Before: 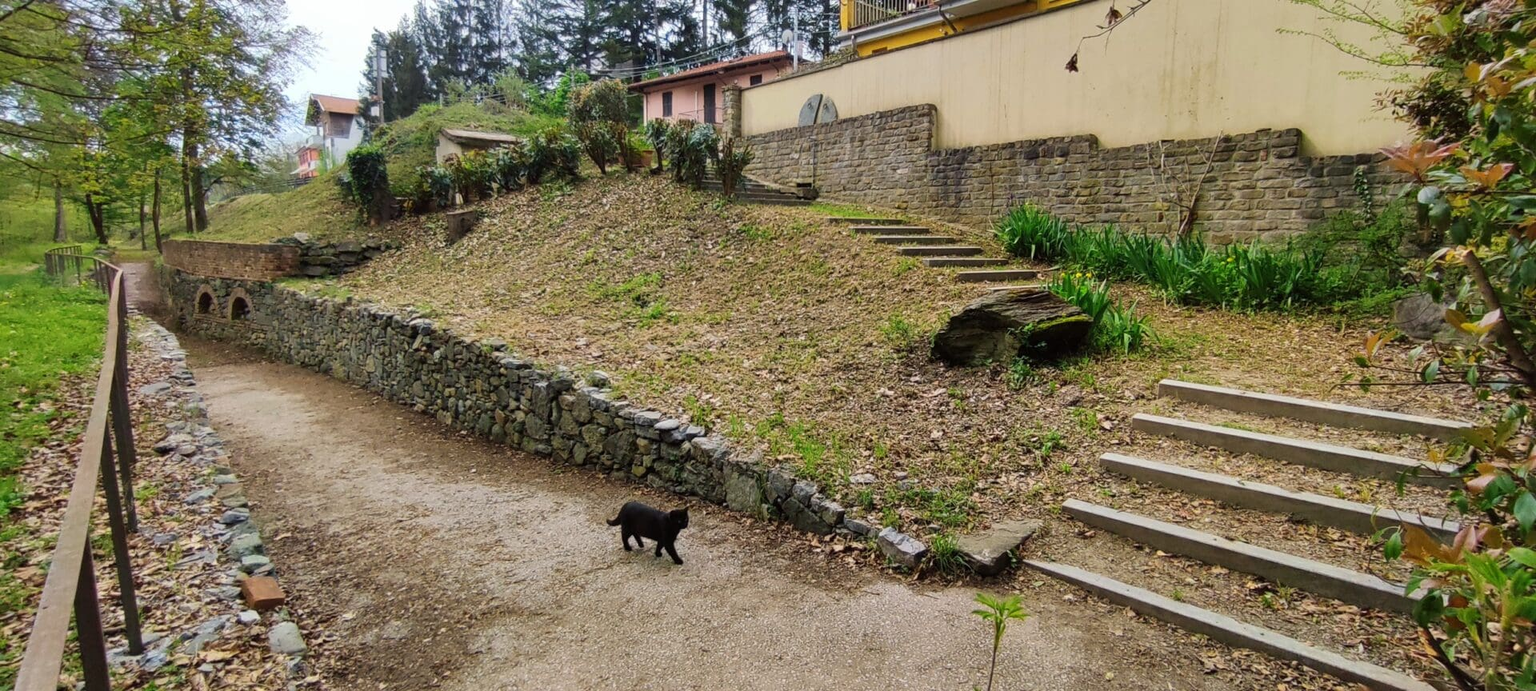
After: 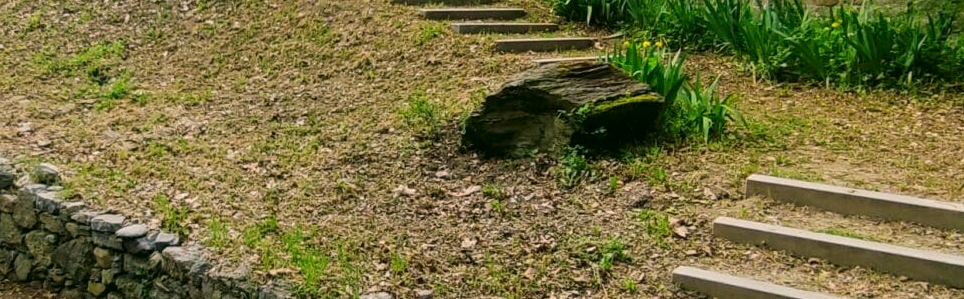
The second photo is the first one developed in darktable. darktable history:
crop: left 36.607%, top 34.735%, right 13.146%, bottom 30.611%
color correction: highlights a* 4.02, highlights b* 4.98, shadows a* -7.55, shadows b* 4.98
